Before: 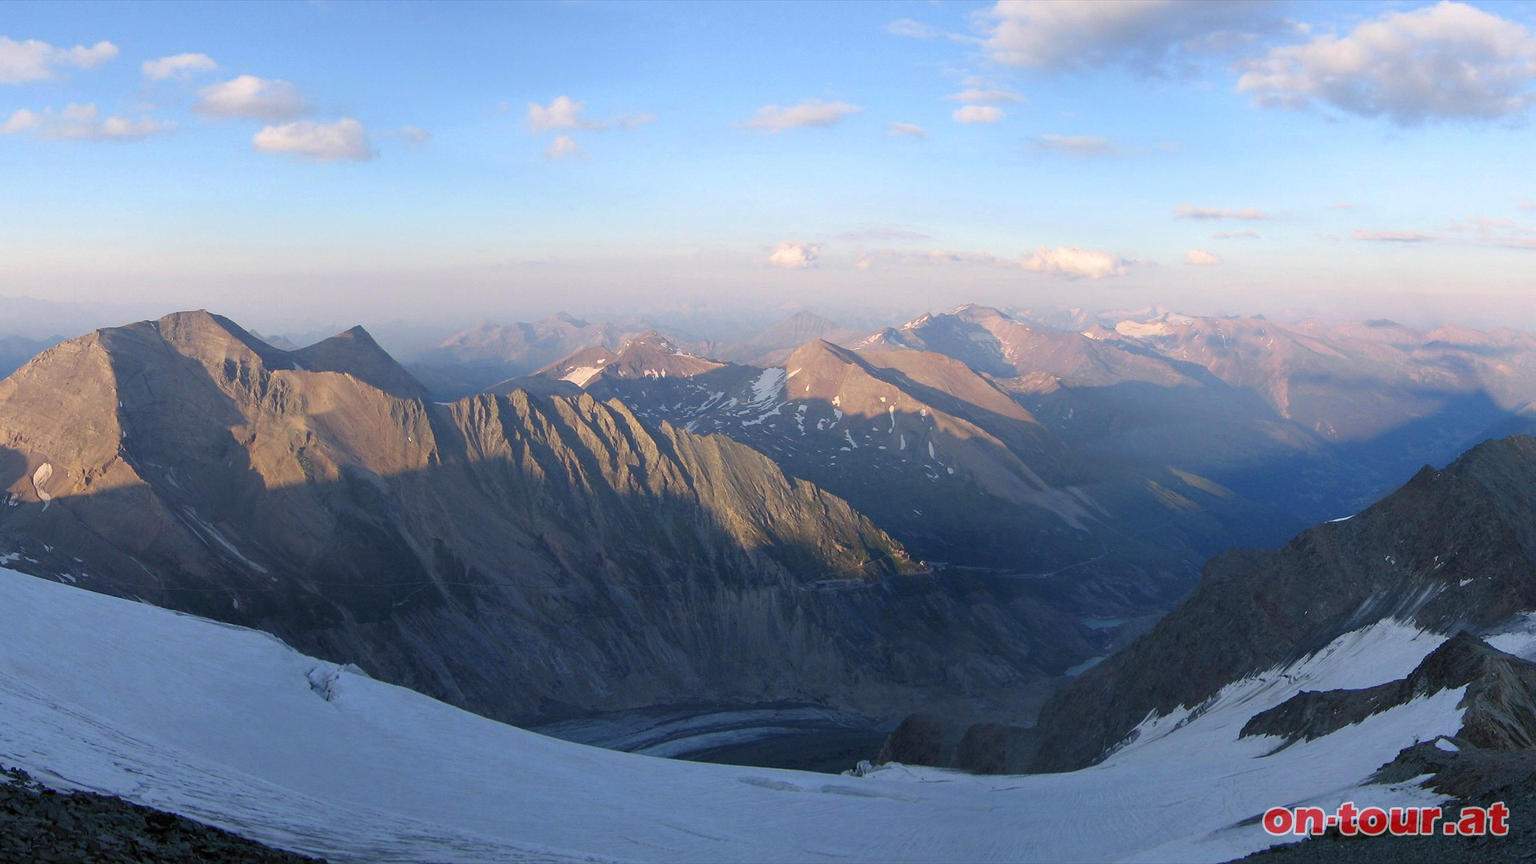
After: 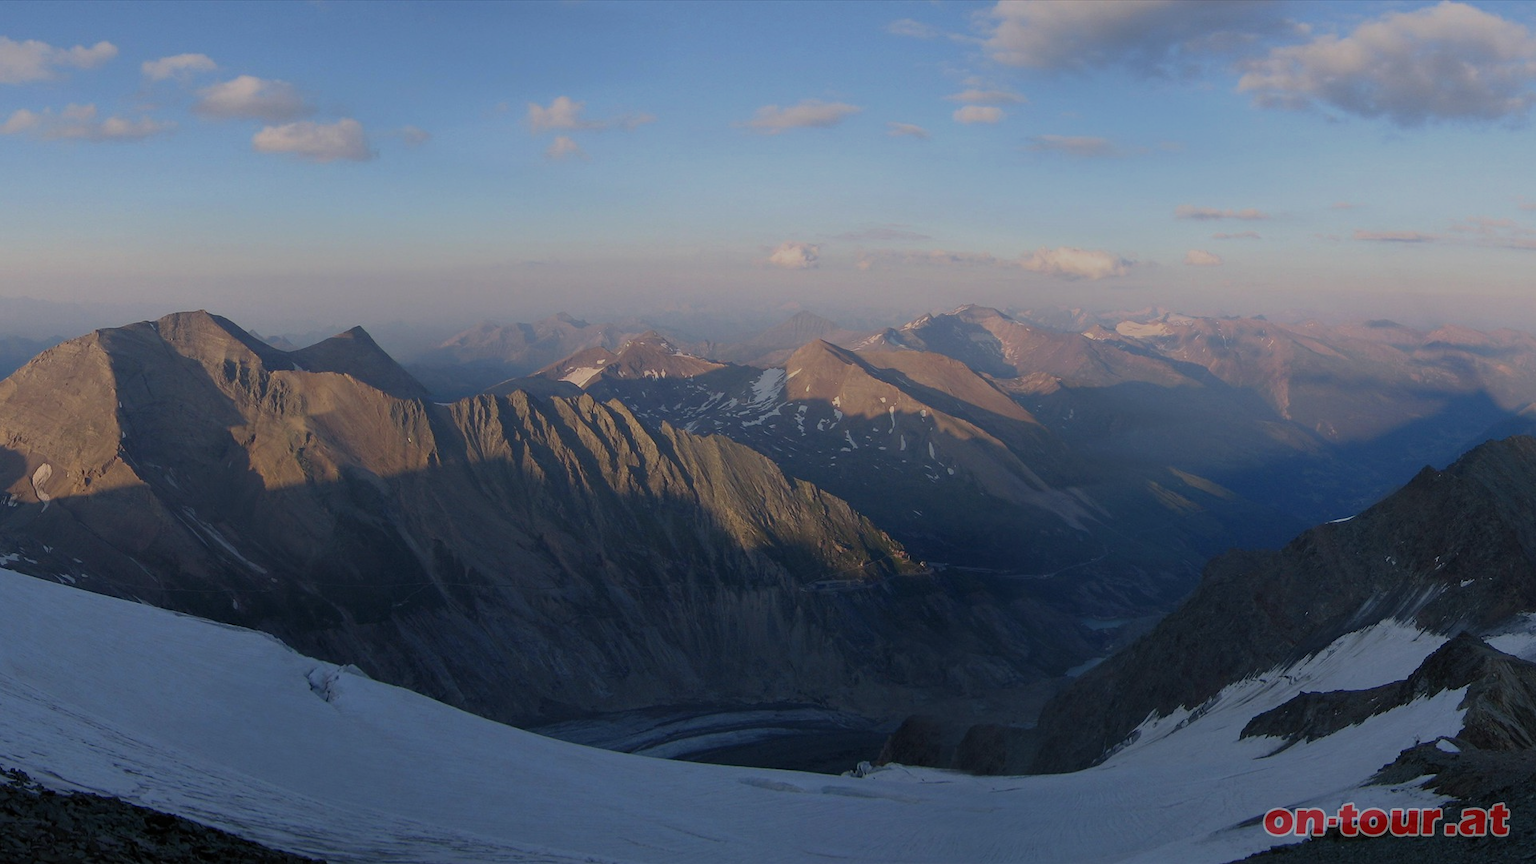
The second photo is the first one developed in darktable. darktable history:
crop: left 0.069%
exposure: exposure -1.008 EV, compensate highlight preservation false
